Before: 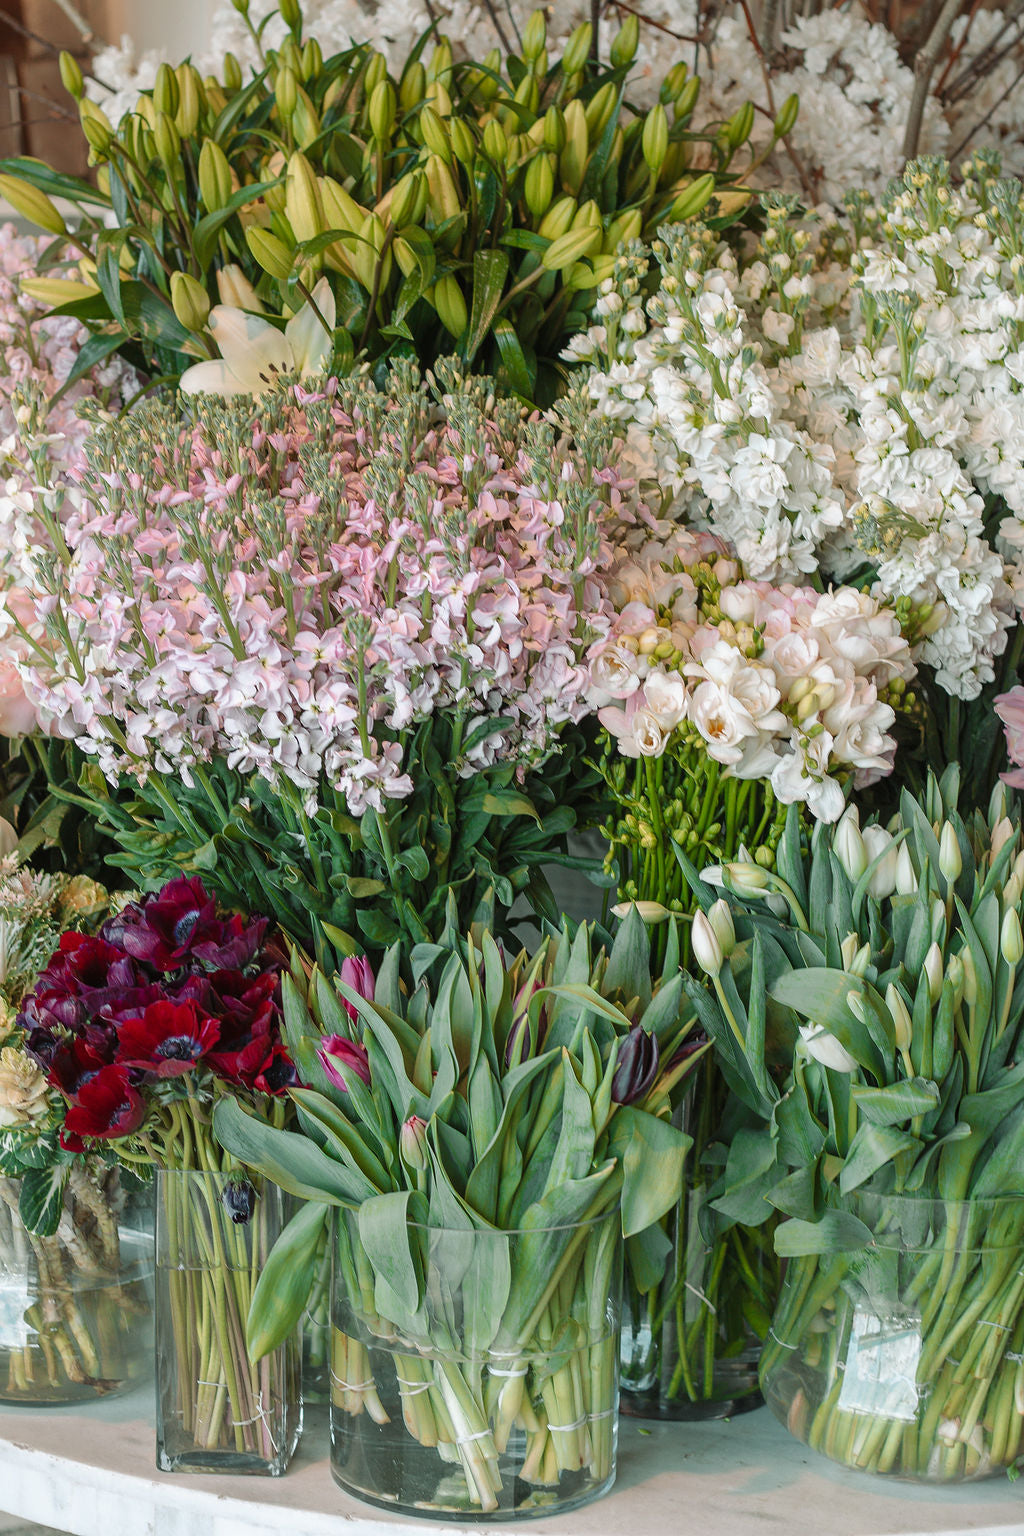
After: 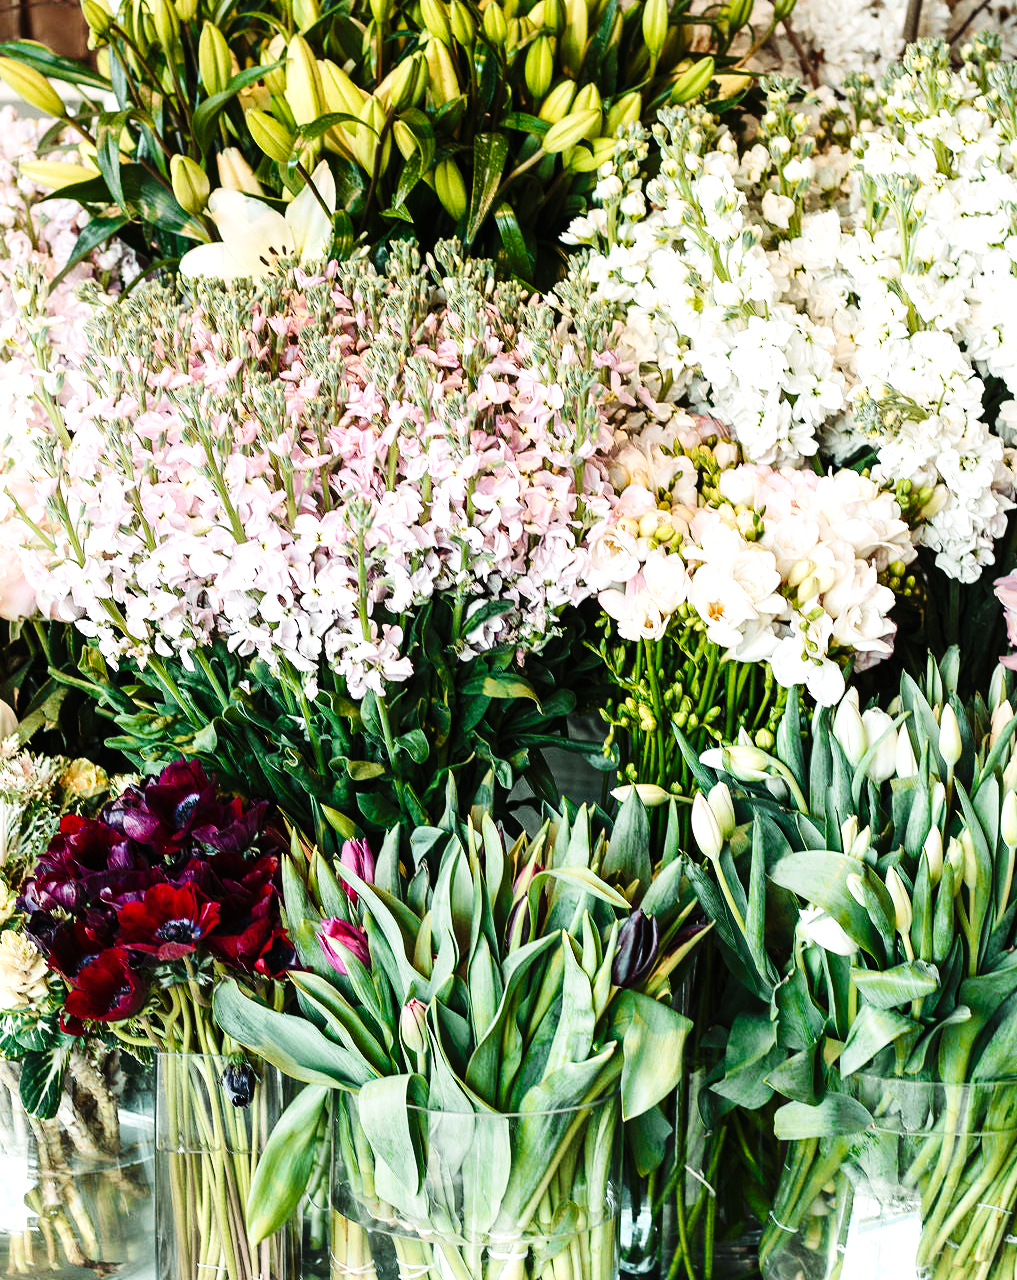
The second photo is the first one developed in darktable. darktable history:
tone equalizer: -8 EV -1.08 EV, -7 EV -1.01 EV, -6 EV -0.867 EV, -5 EV -0.578 EV, -3 EV 0.578 EV, -2 EV 0.867 EV, -1 EV 1.01 EV, +0 EV 1.08 EV, edges refinement/feathering 500, mask exposure compensation -1.57 EV, preserve details no
crop: top 7.625%, bottom 8.027%
base curve: curves: ch0 [(0, 0) (0.036, 0.025) (0.121, 0.166) (0.206, 0.329) (0.605, 0.79) (1, 1)], preserve colors none
